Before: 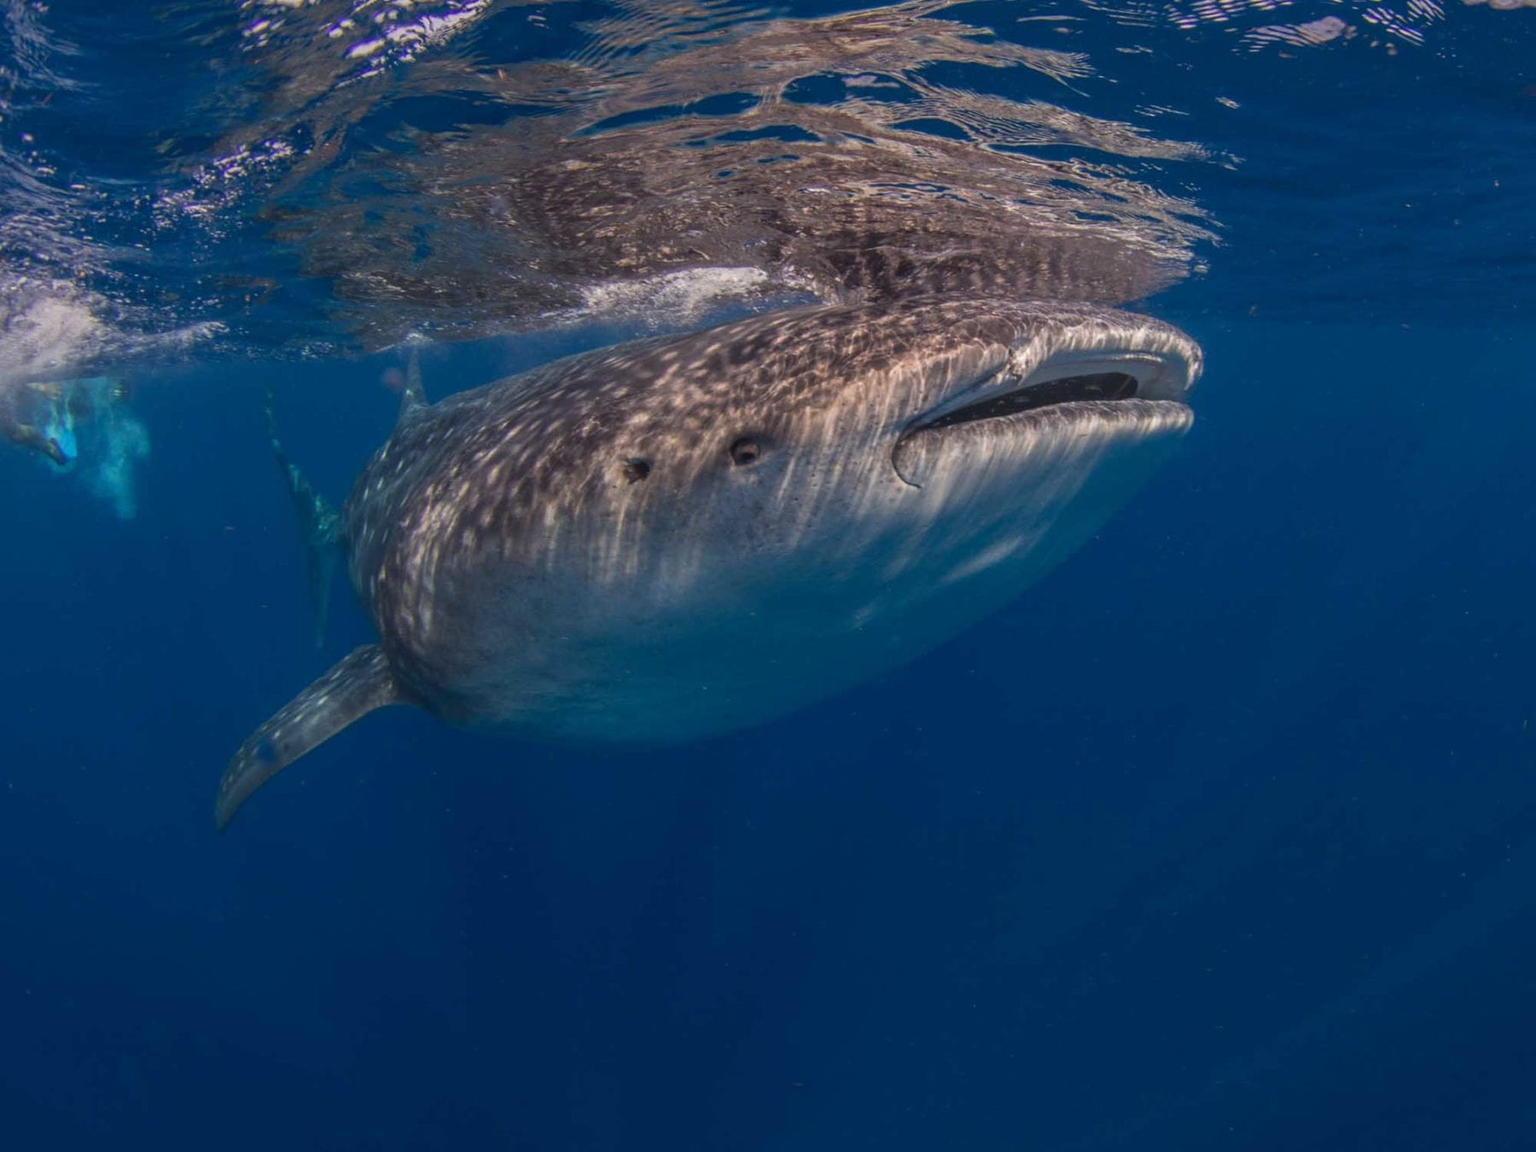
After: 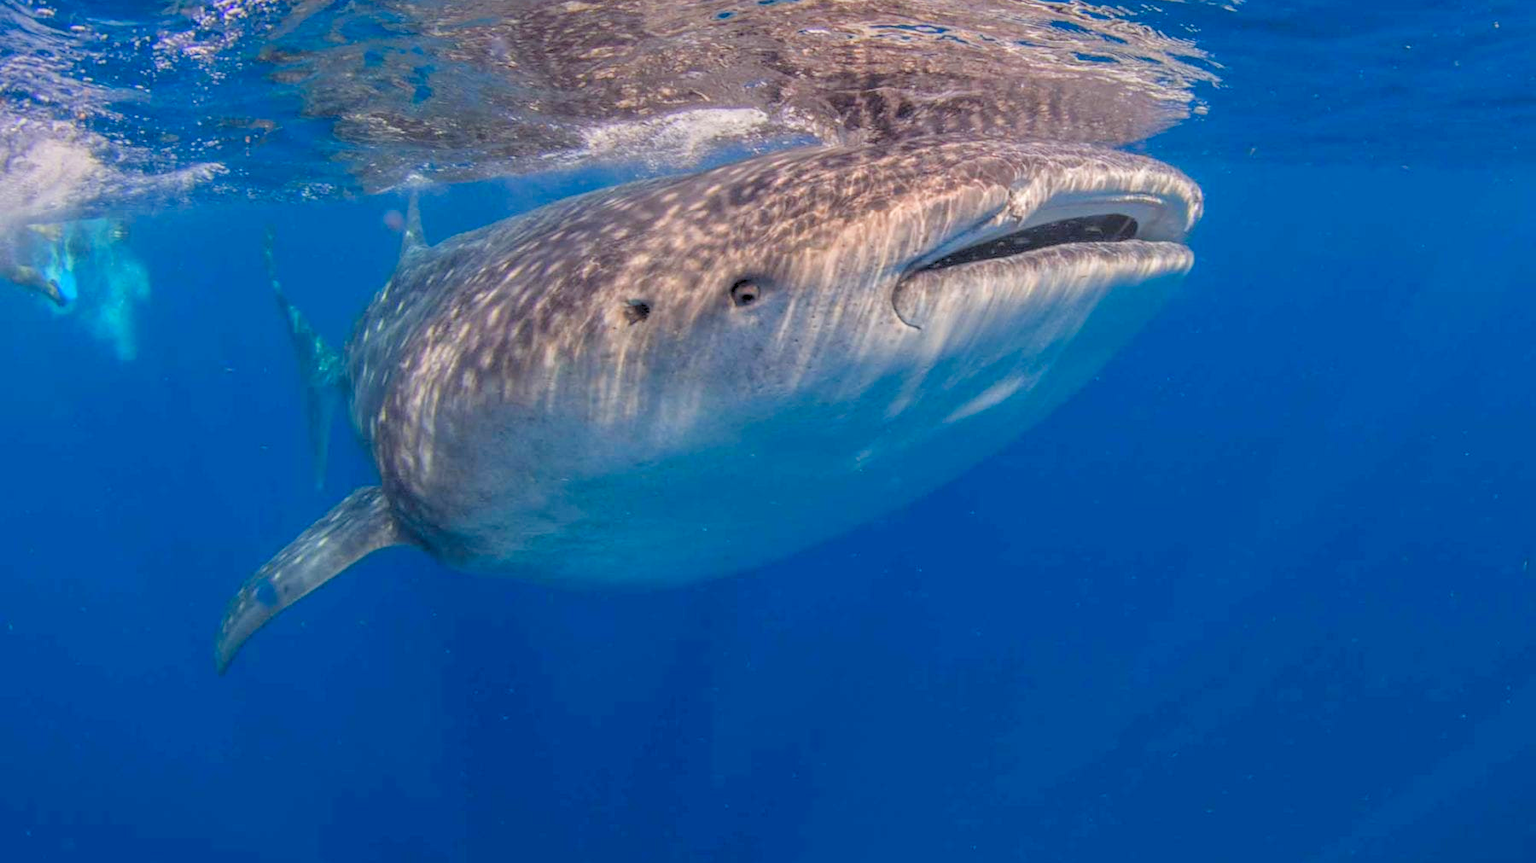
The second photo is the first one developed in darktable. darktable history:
levels: levels [0.072, 0.414, 0.976]
crop: top 13.819%, bottom 11.169%
